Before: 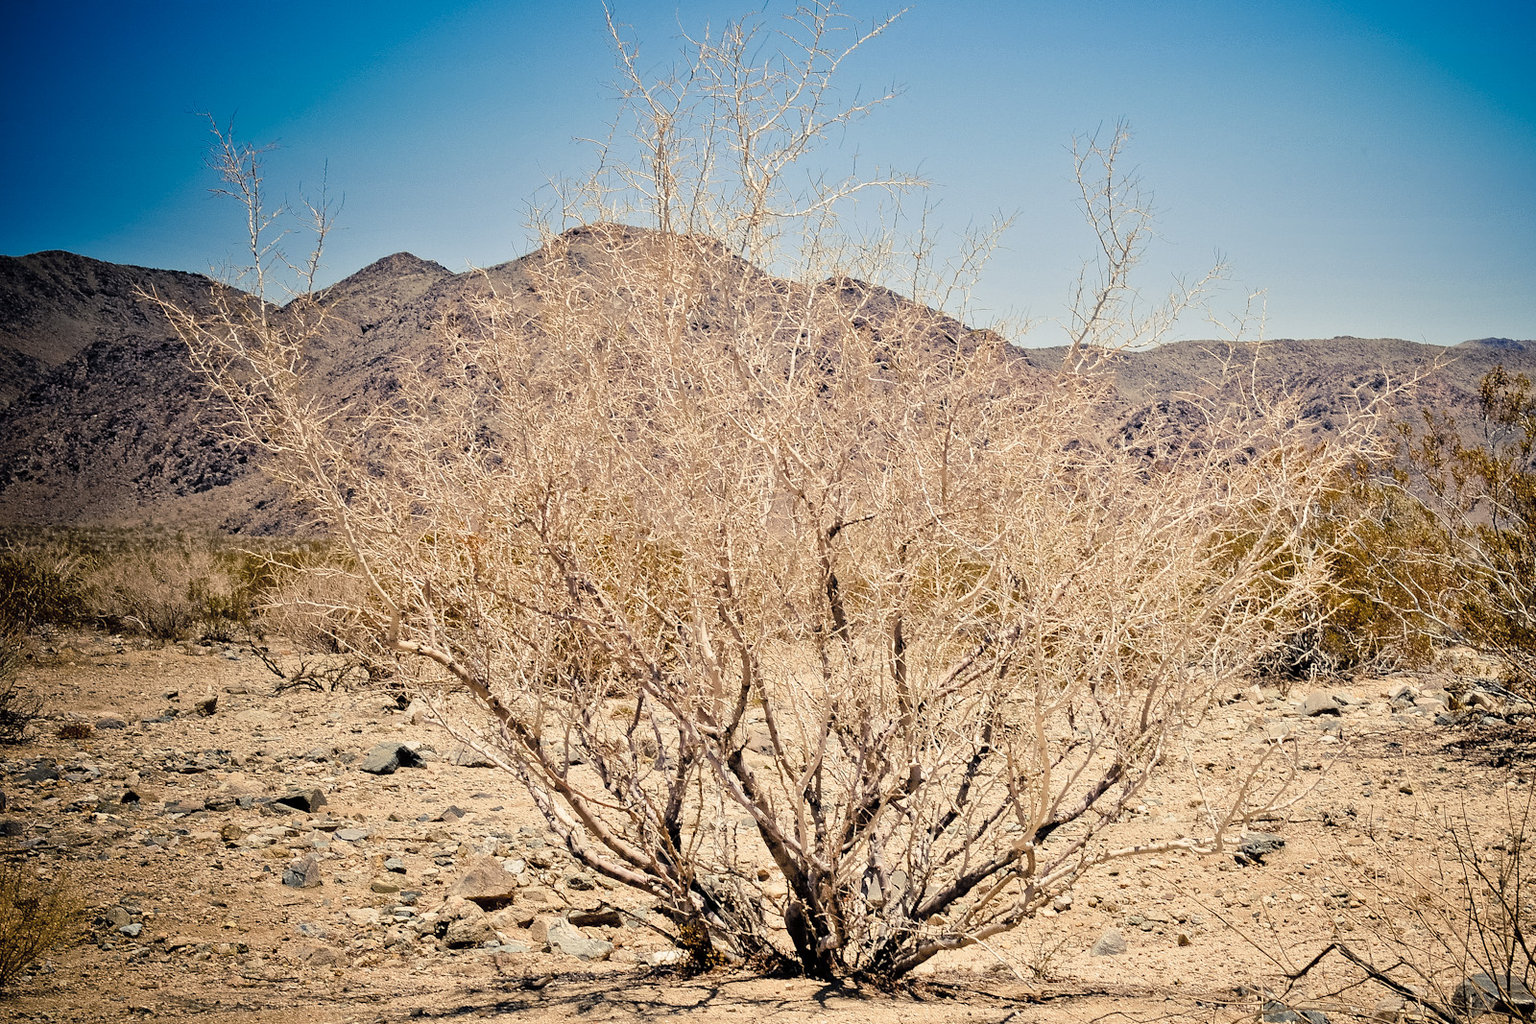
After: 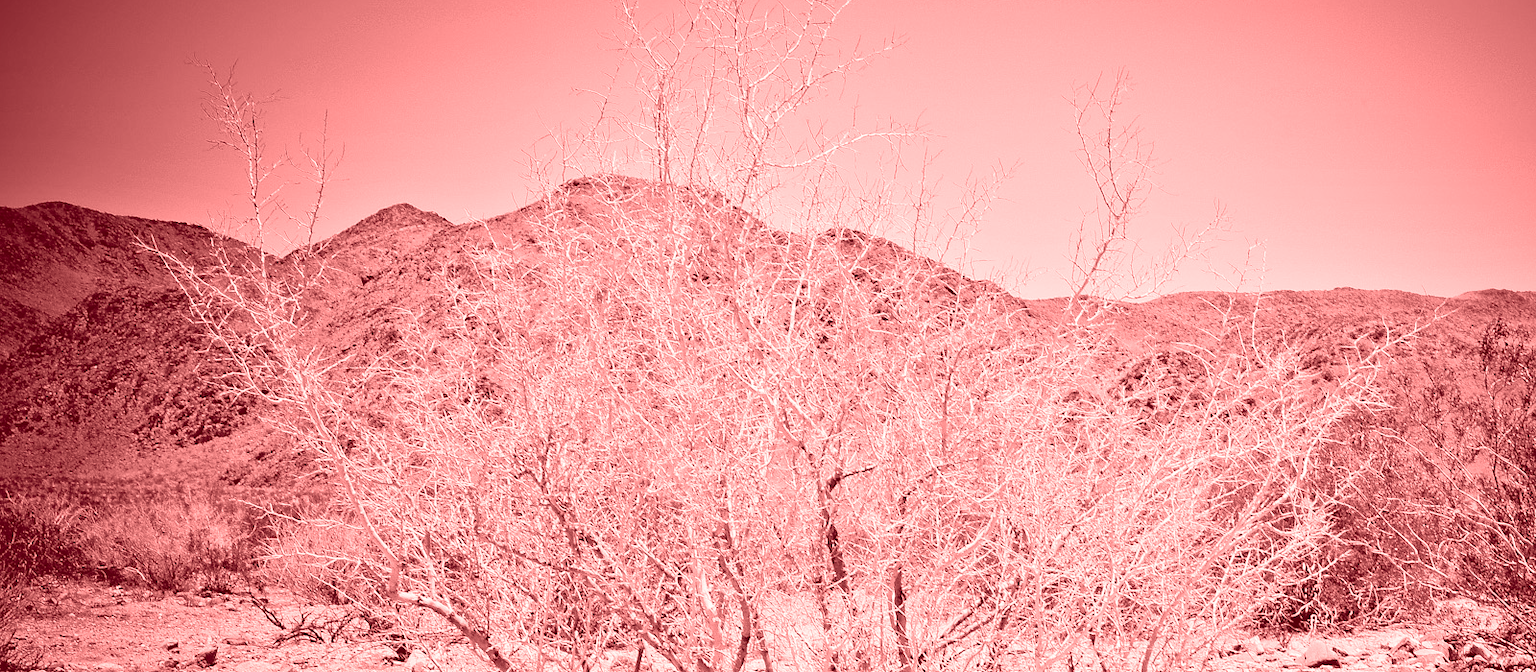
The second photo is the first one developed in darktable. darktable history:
crop and rotate: top 4.848%, bottom 29.503%
colorize: saturation 60%, source mix 100%
